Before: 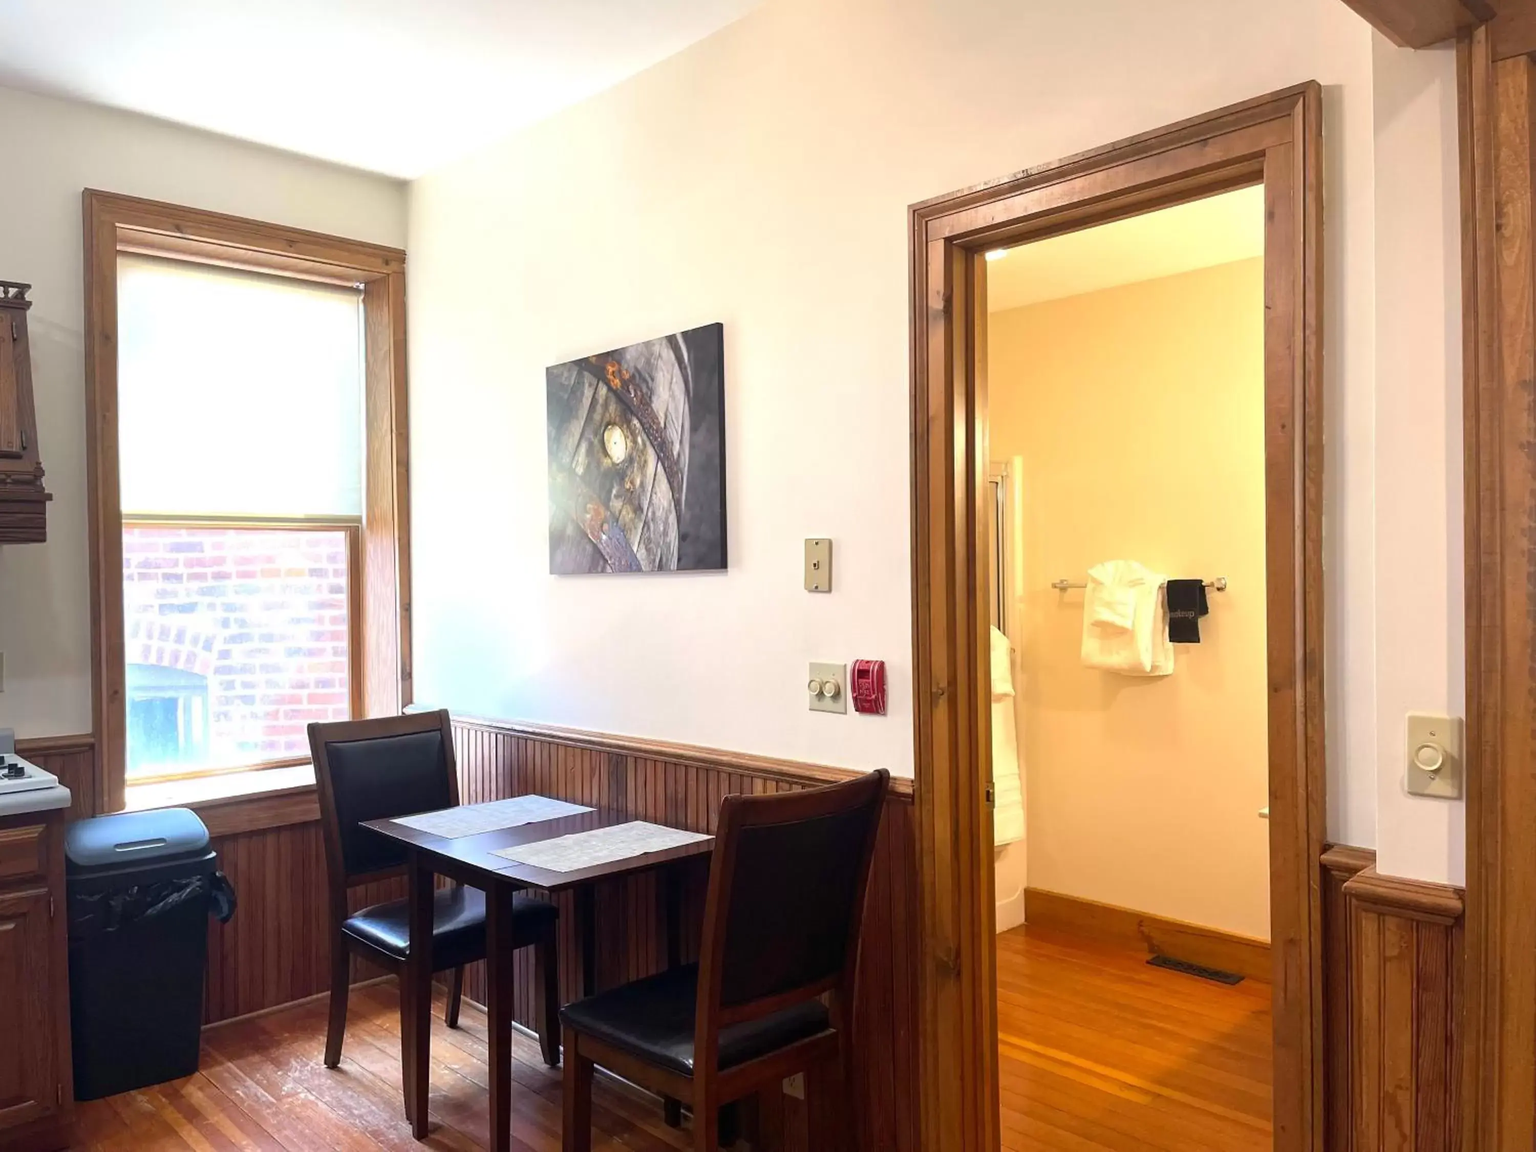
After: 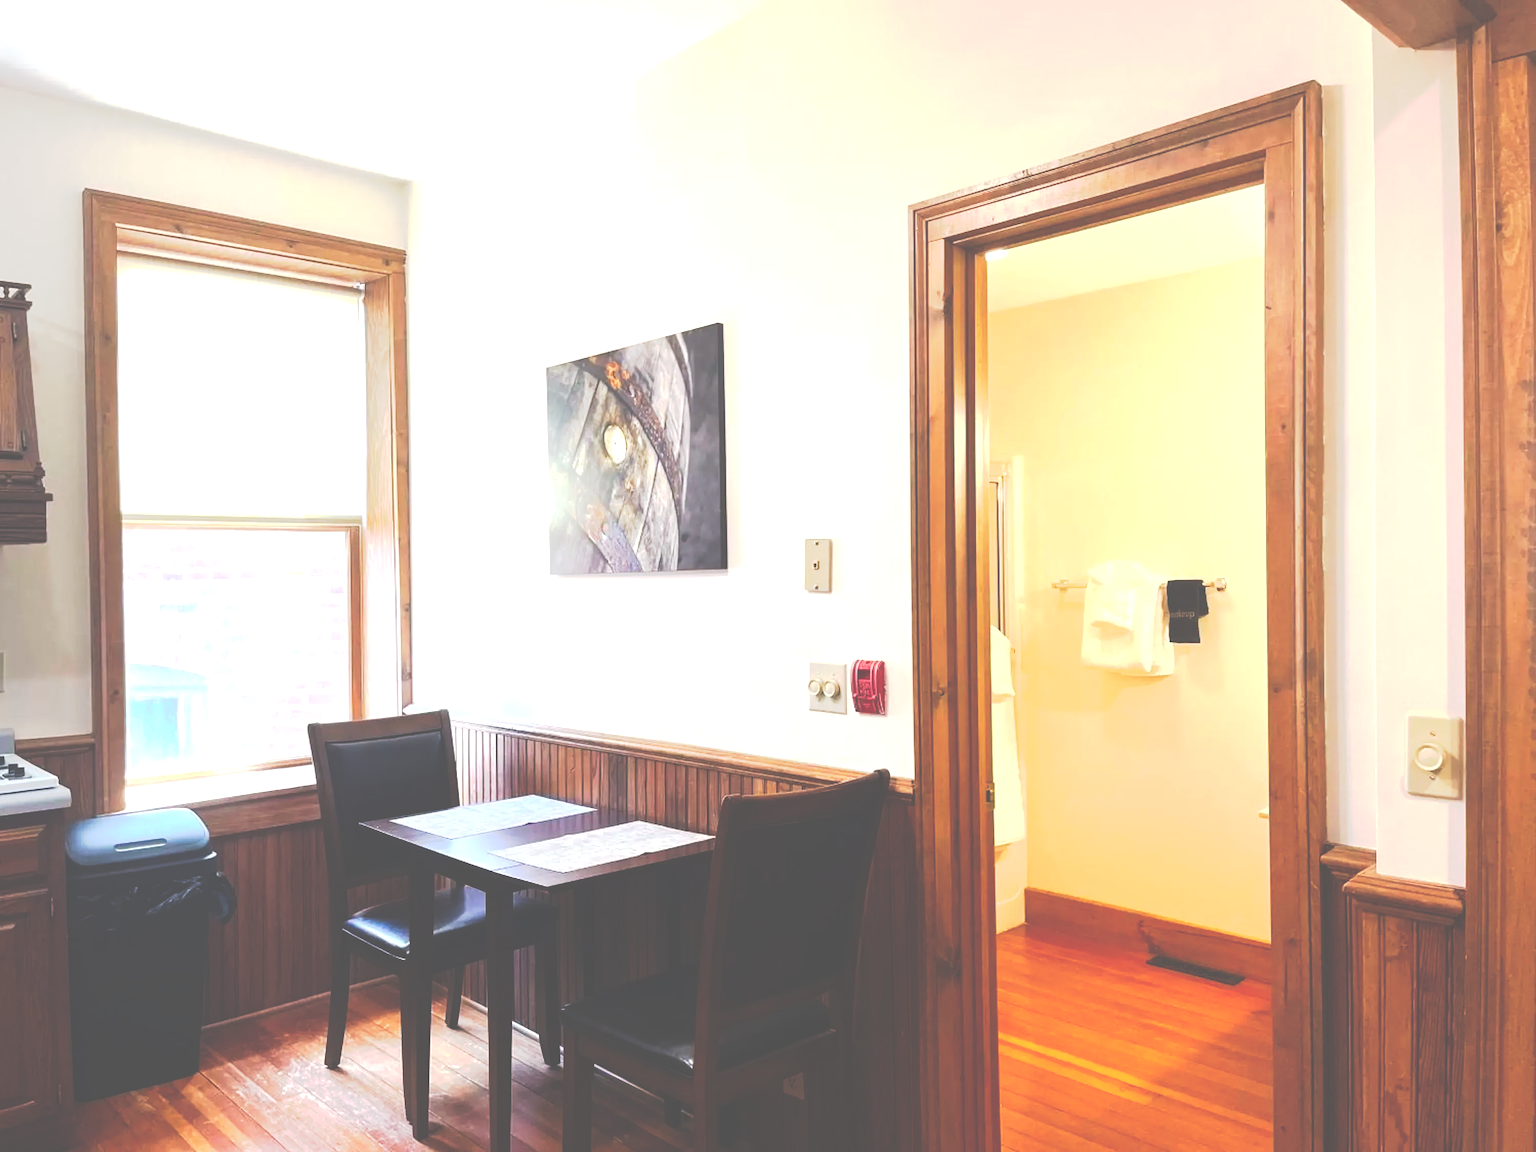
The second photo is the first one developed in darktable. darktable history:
exposure: black level correction 0, exposure 0.5 EV, compensate exposure bias true, compensate highlight preservation false
tone curve: curves: ch0 [(0, 0) (0.003, 0.345) (0.011, 0.345) (0.025, 0.345) (0.044, 0.349) (0.069, 0.353) (0.1, 0.356) (0.136, 0.359) (0.177, 0.366) (0.224, 0.378) (0.277, 0.398) (0.335, 0.429) (0.399, 0.476) (0.468, 0.545) (0.543, 0.624) (0.623, 0.721) (0.709, 0.811) (0.801, 0.876) (0.898, 0.913) (1, 1)], preserve colors none
